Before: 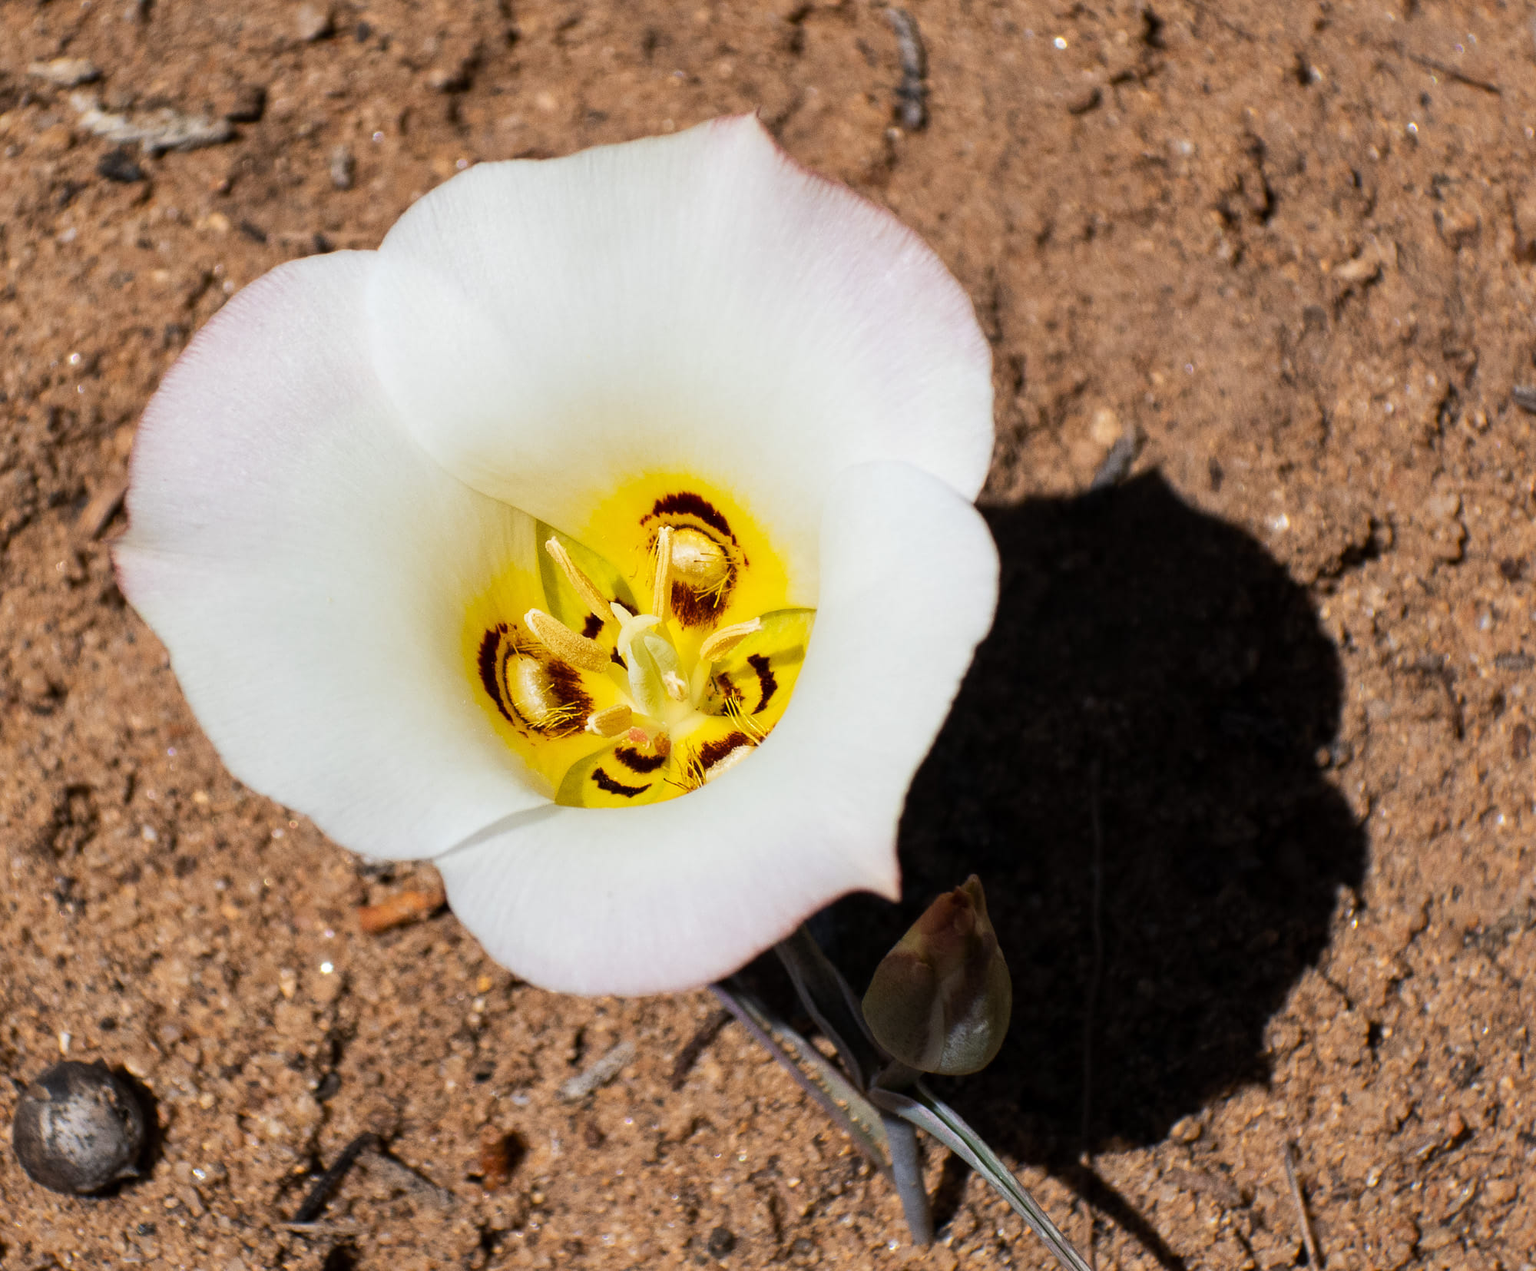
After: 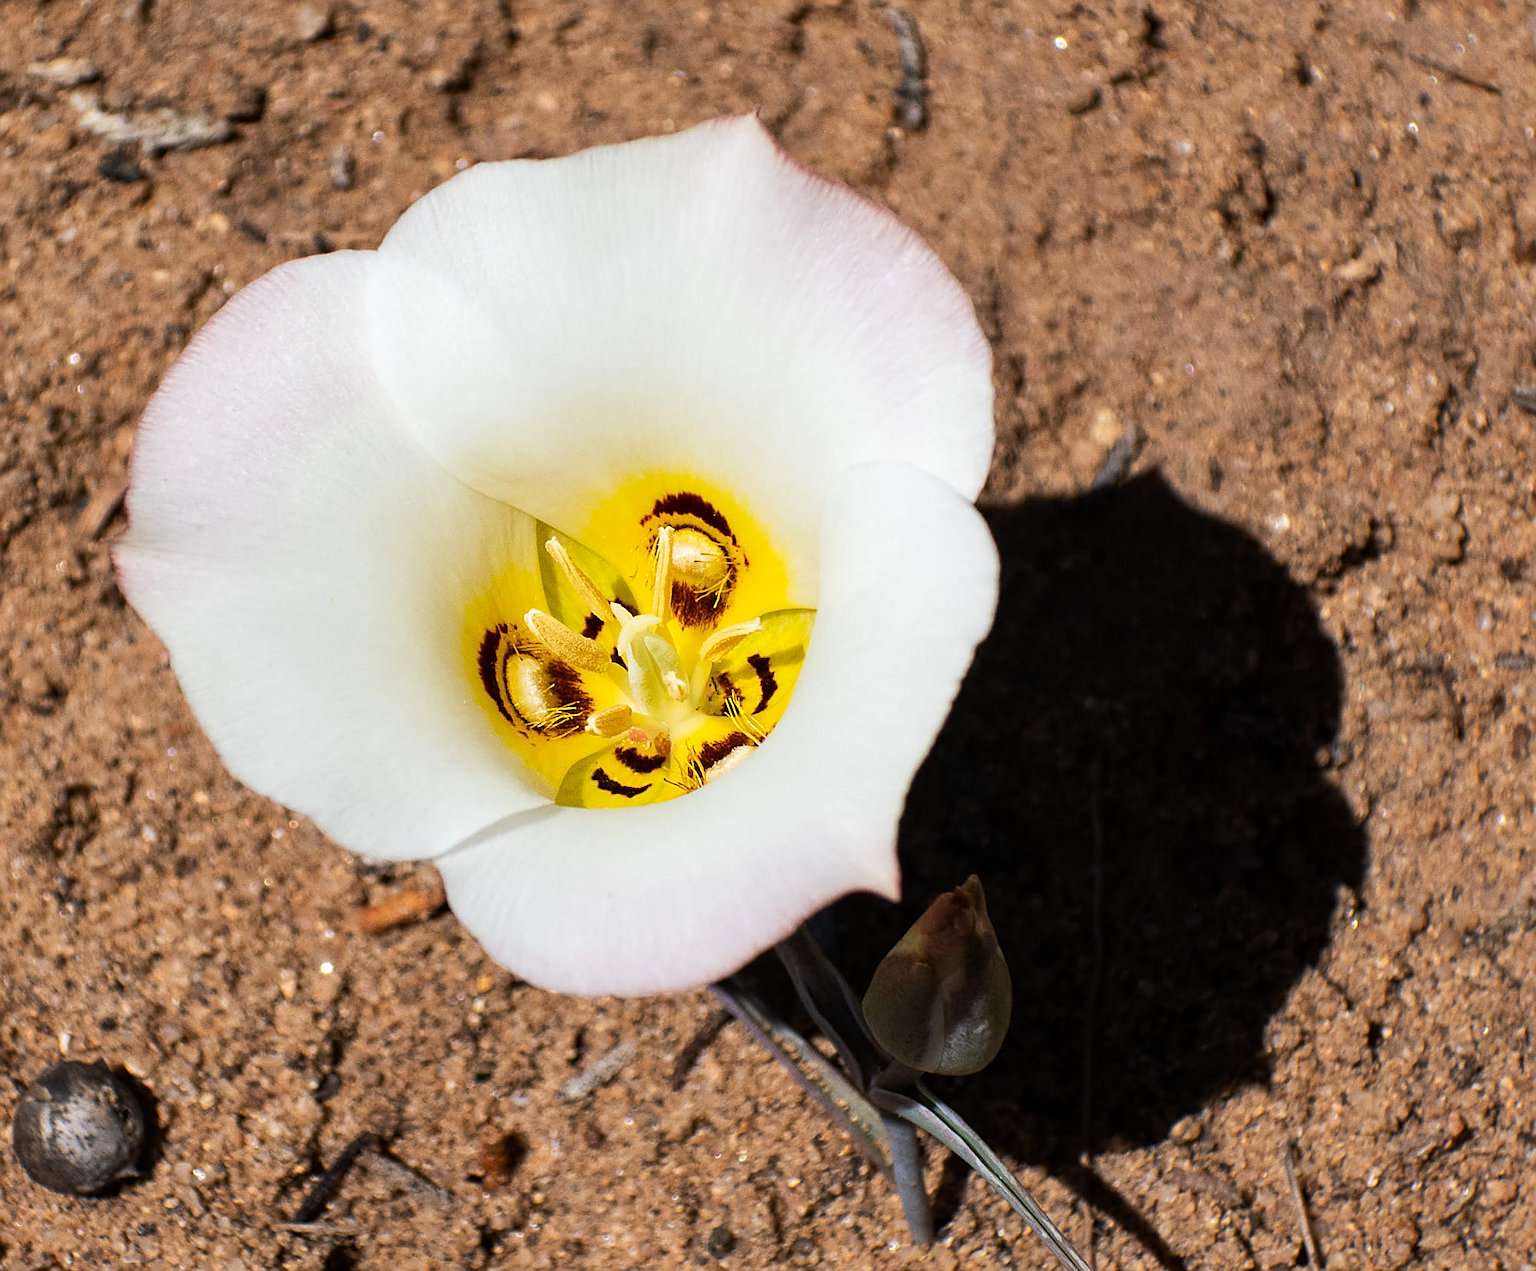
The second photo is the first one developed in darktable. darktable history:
sharpen: on, module defaults
color balance rgb: shadows lift › luminance -10%, highlights gain › luminance 10%, saturation formula JzAzBz (2021)
